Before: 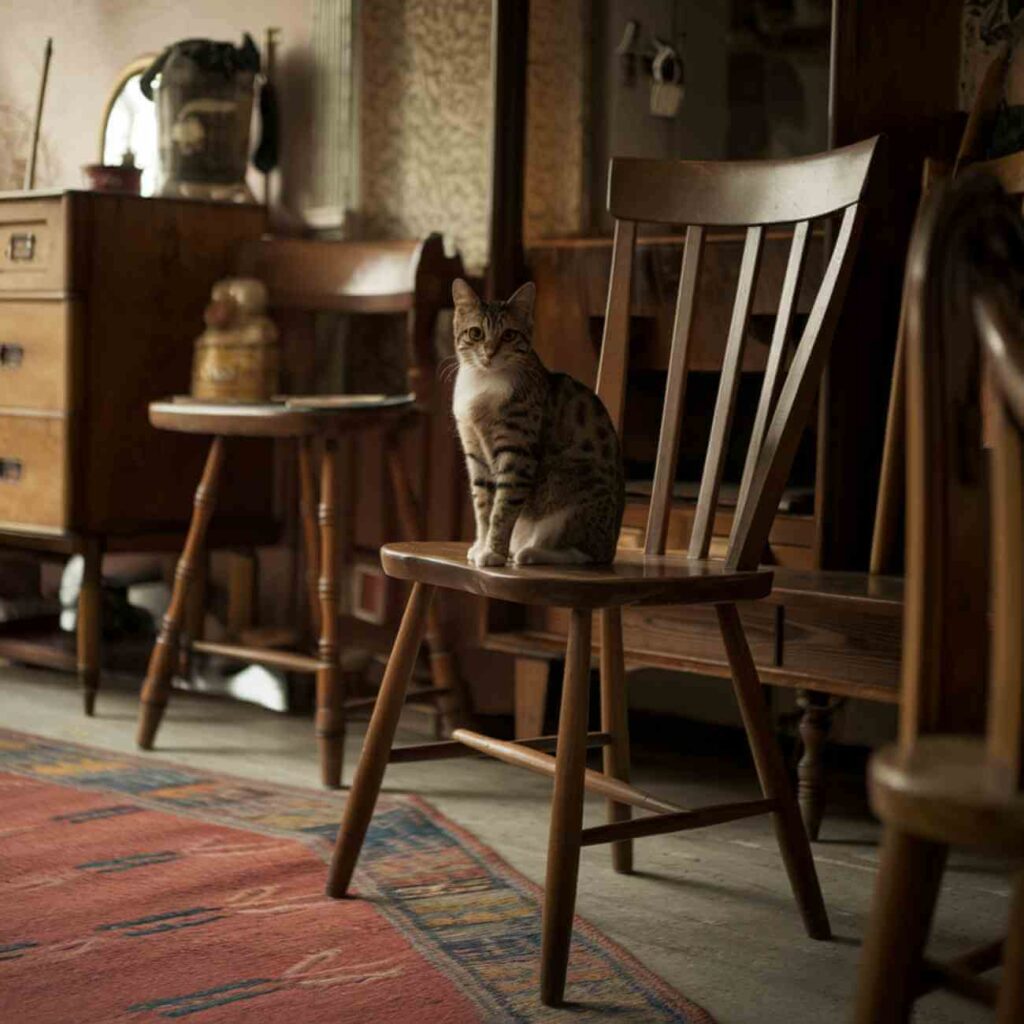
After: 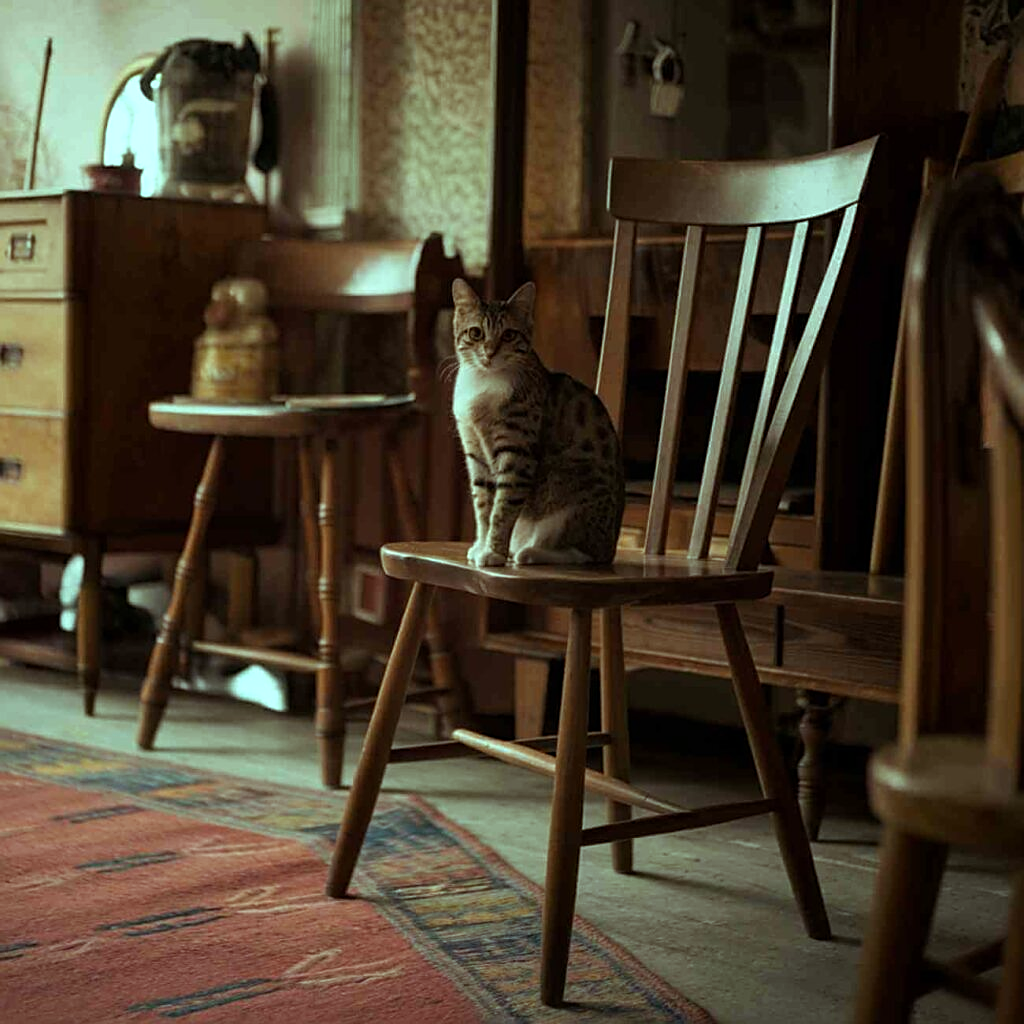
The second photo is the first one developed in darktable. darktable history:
color balance rgb: power › hue 62.19°, highlights gain › chroma 5.27%, highlights gain › hue 194.19°, perceptual saturation grading › global saturation -0.333%, global vibrance 11.537%, contrast 4.87%
sharpen: on, module defaults
